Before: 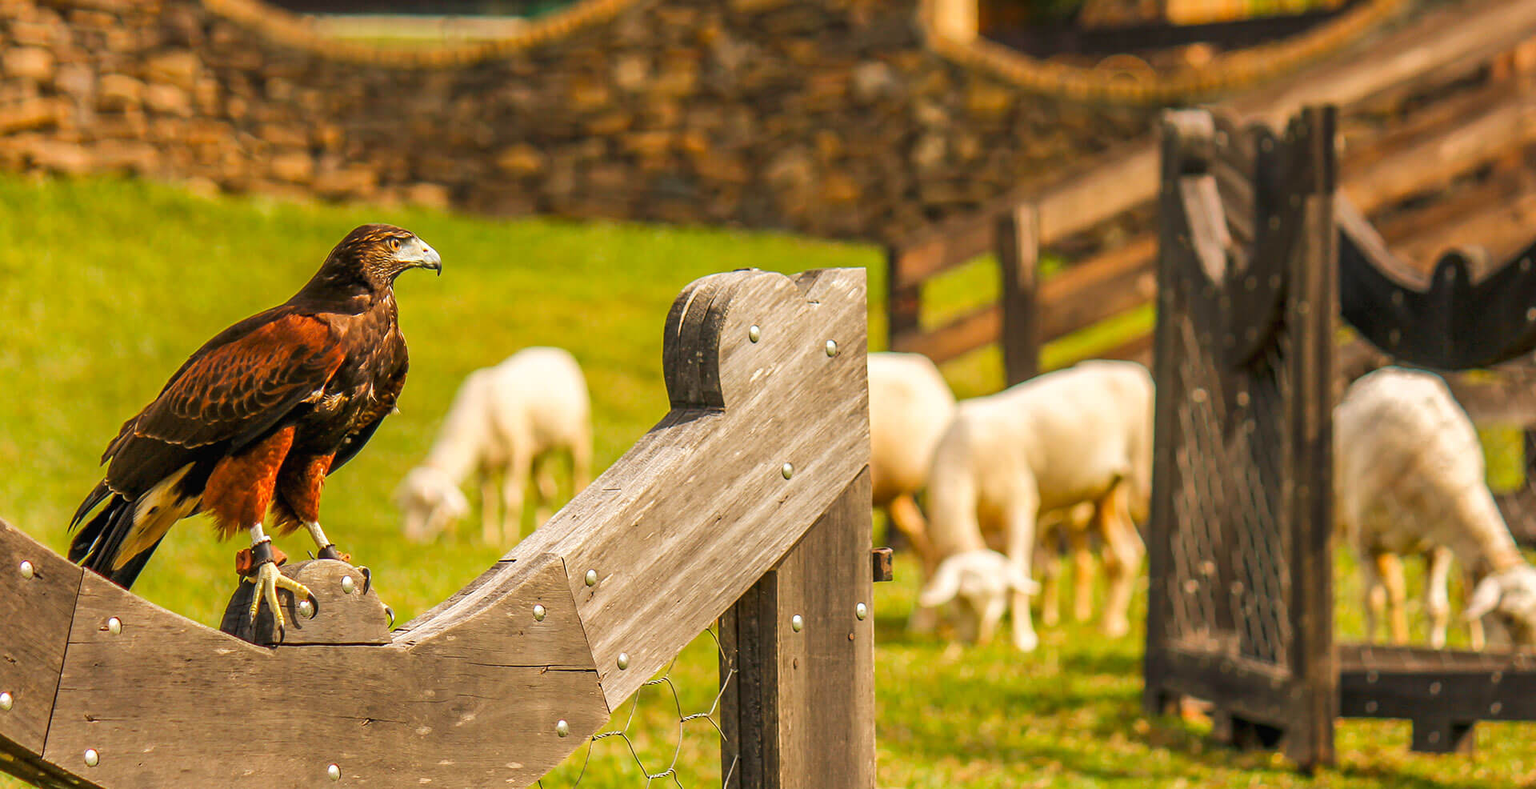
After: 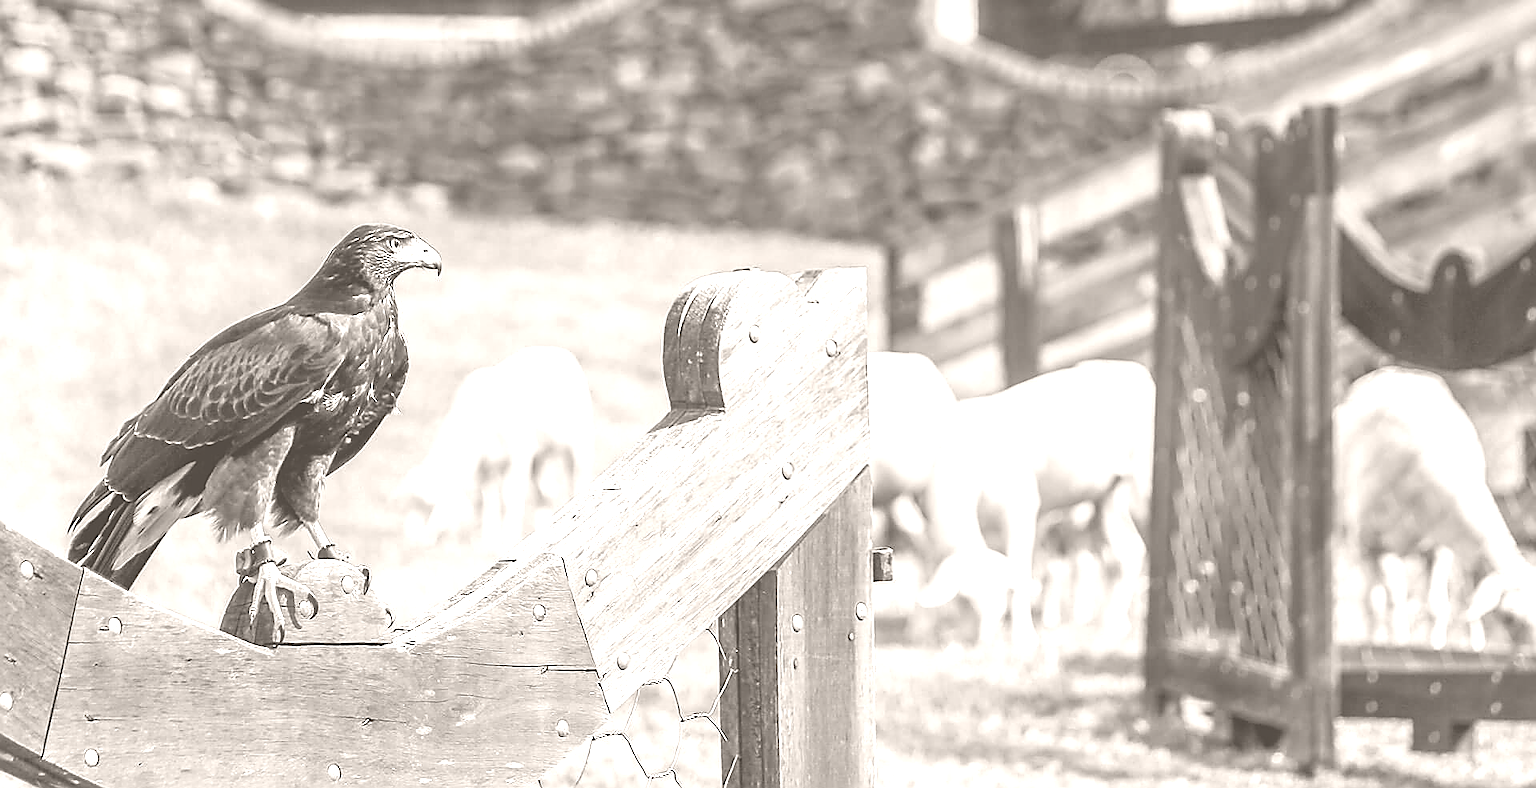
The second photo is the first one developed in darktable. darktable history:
sharpen: radius 1.4, amount 1.25, threshold 0.7
colorize: hue 34.49°, saturation 35.33%, source mix 100%, lightness 55%, version 1
